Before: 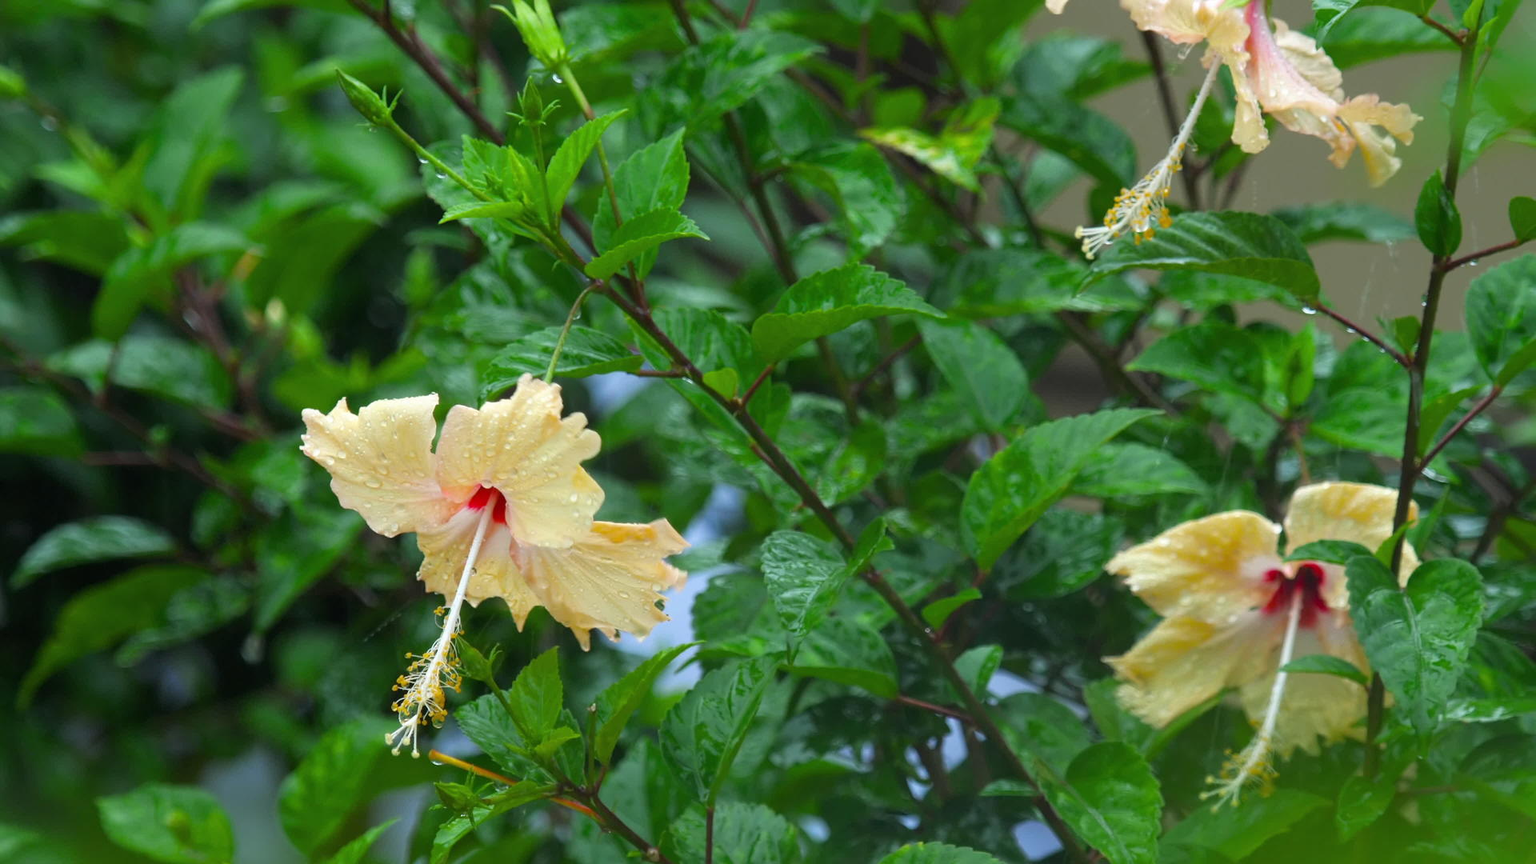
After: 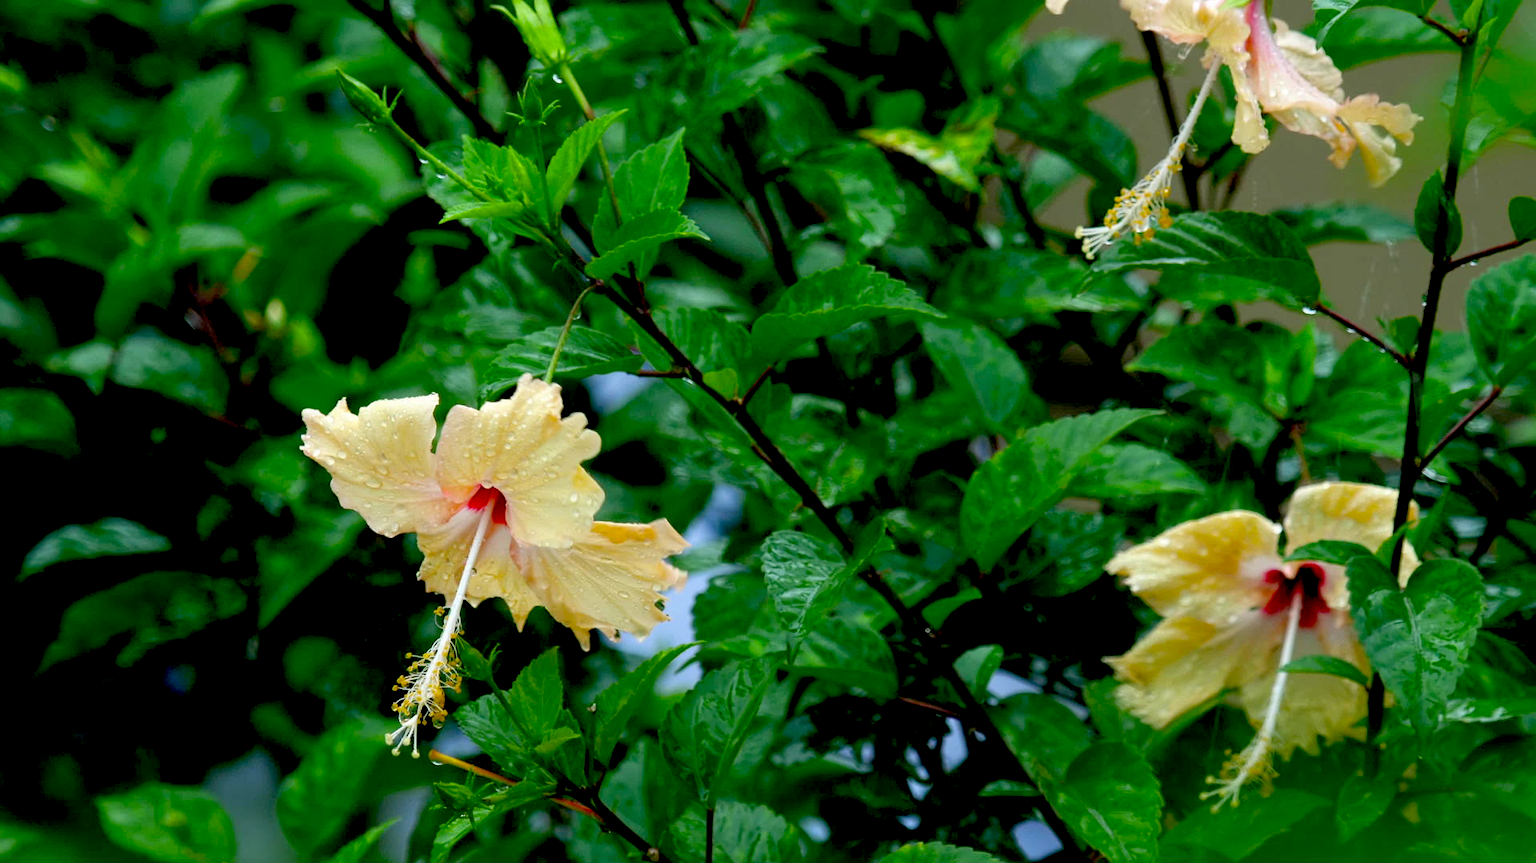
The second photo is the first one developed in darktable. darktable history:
crop: bottom 0.071%
exposure: black level correction 0.047, exposure 0.013 EV, compensate highlight preservation false
